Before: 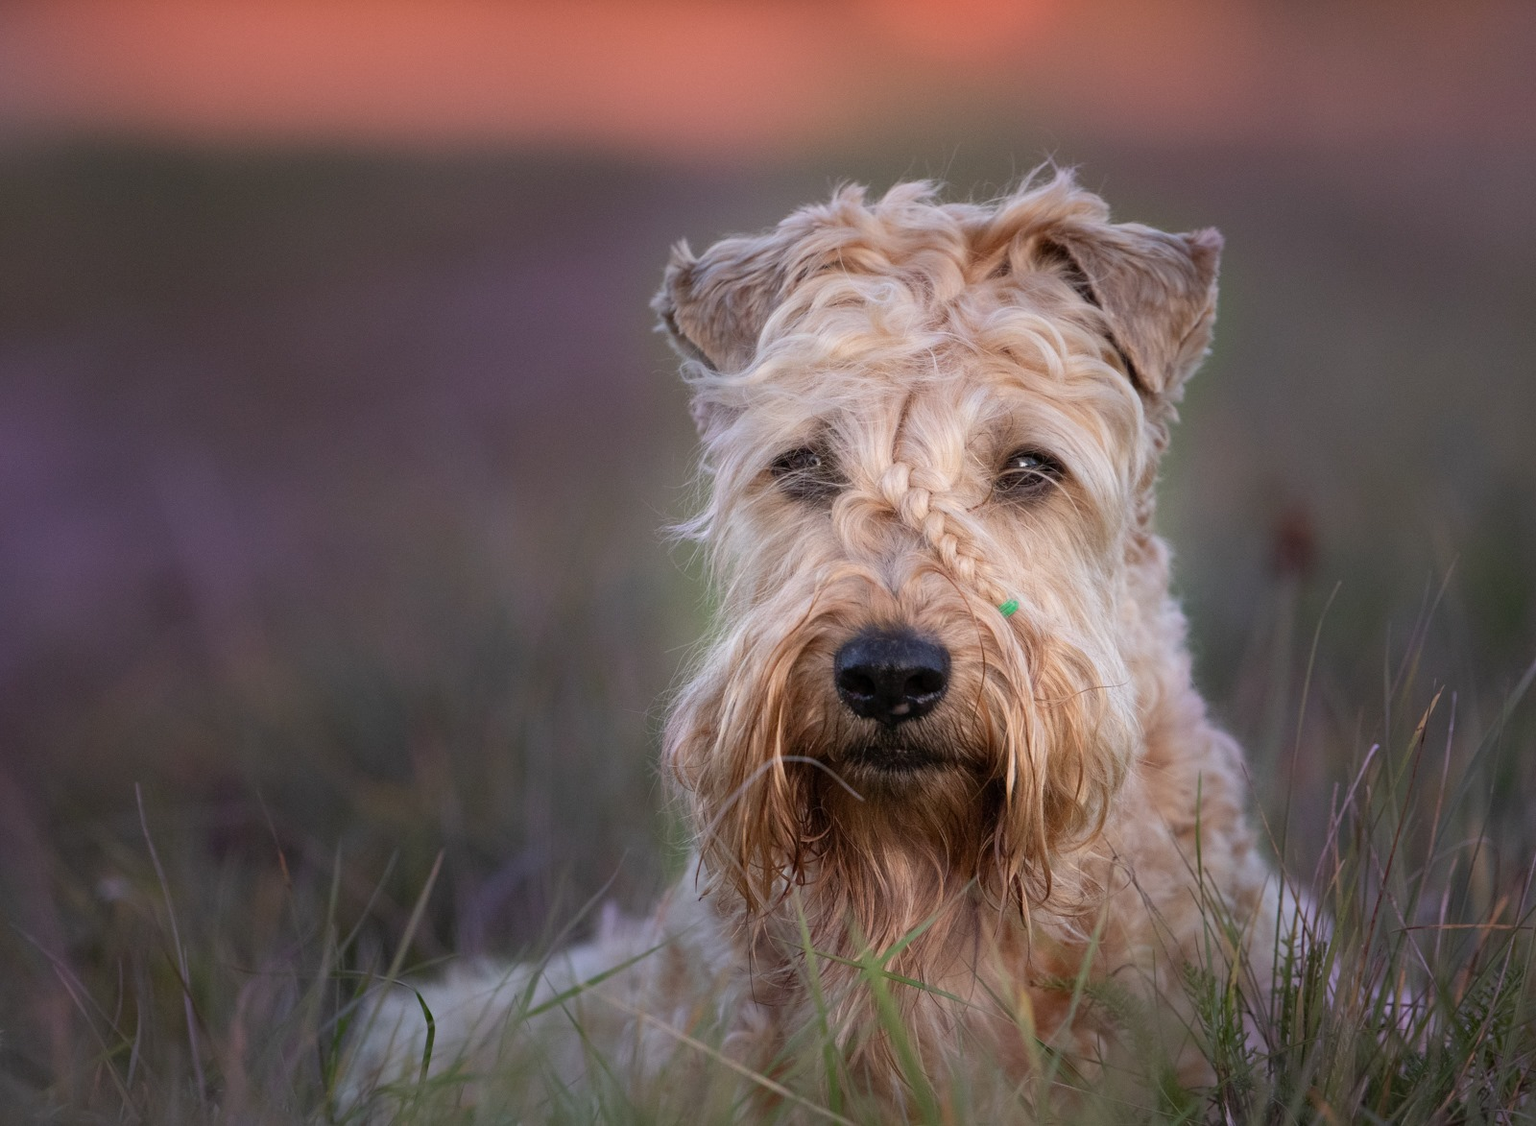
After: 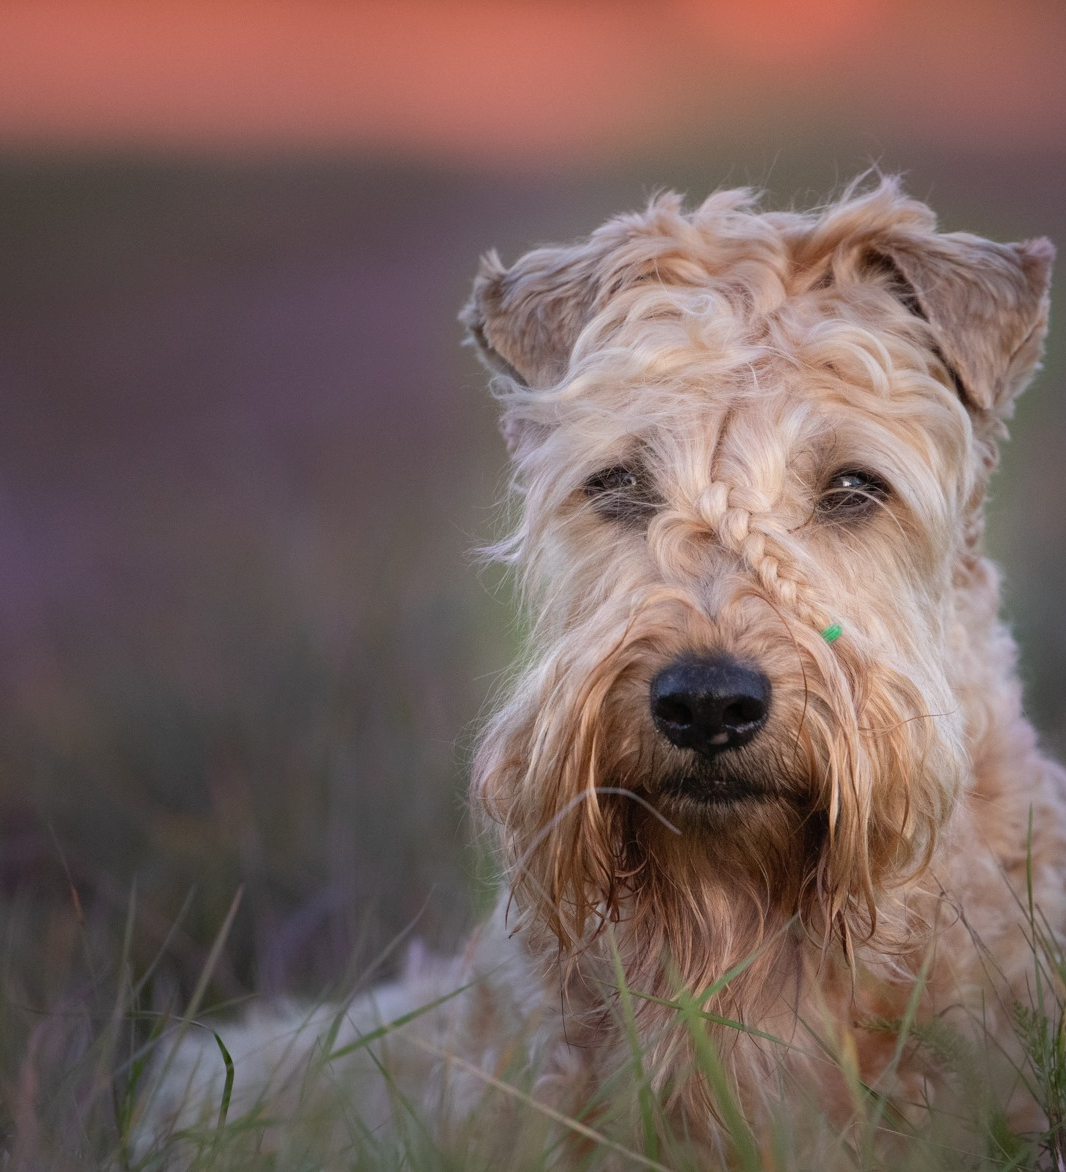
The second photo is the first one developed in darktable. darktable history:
crop and rotate: left 13.7%, right 19.629%
local contrast: mode bilateral grid, contrast 100, coarseness 99, detail 91%, midtone range 0.2
